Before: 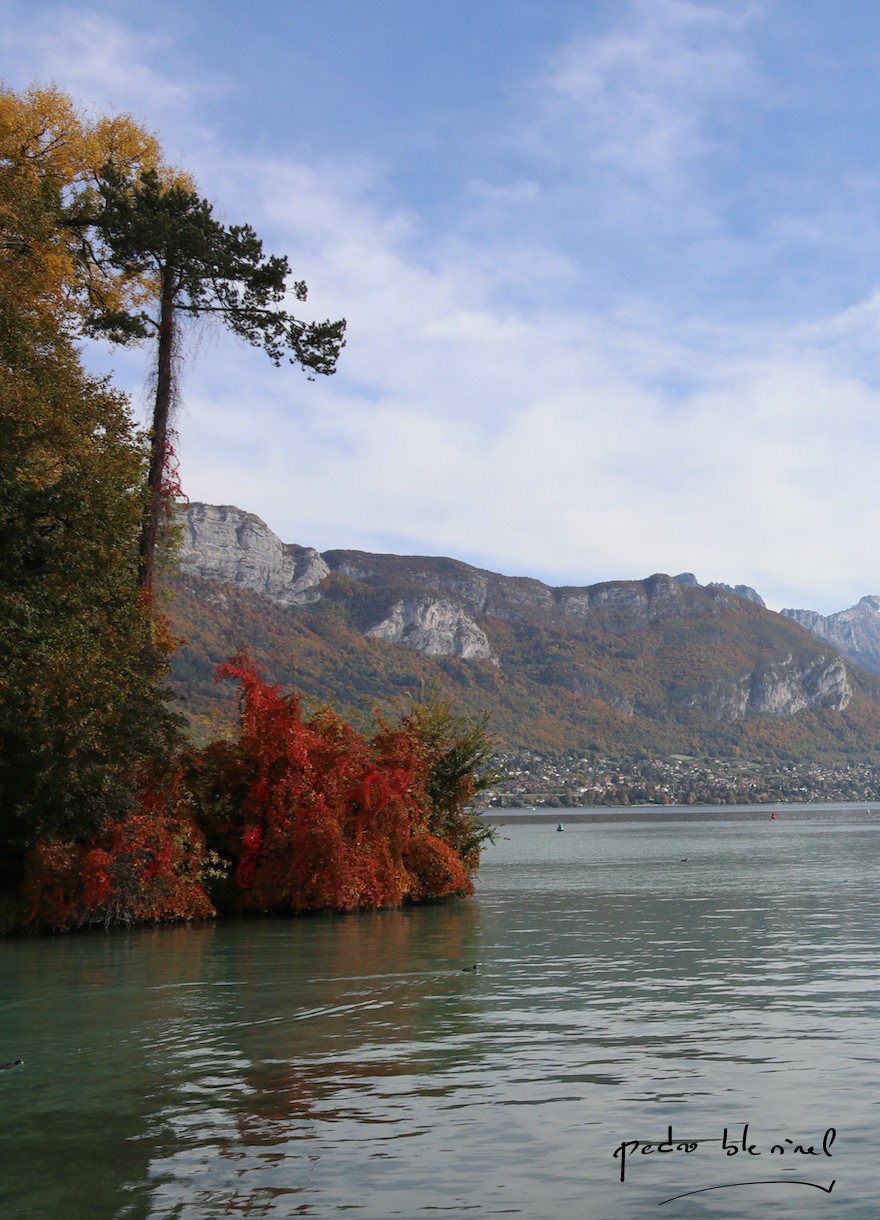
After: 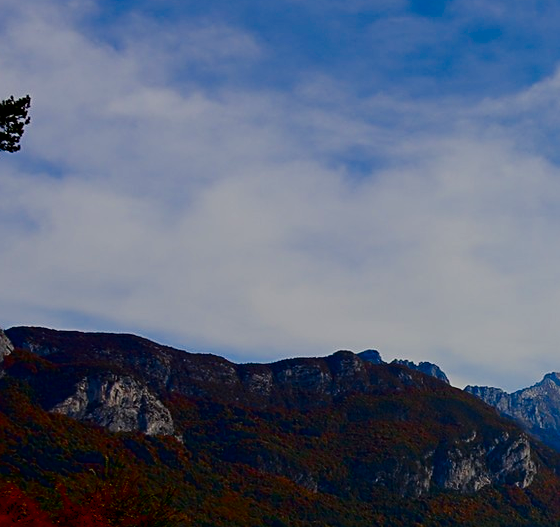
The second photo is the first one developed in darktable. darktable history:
sharpen: on, module defaults
tone equalizer: on, module defaults
filmic rgb: black relative exposure -5 EV, hardness 2.88, contrast 1.4, highlights saturation mix -30%
exposure: compensate highlight preservation false
crop: left 36.005%, top 18.293%, right 0.31%, bottom 38.444%
contrast brightness saturation: brightness -1, saturation 1
